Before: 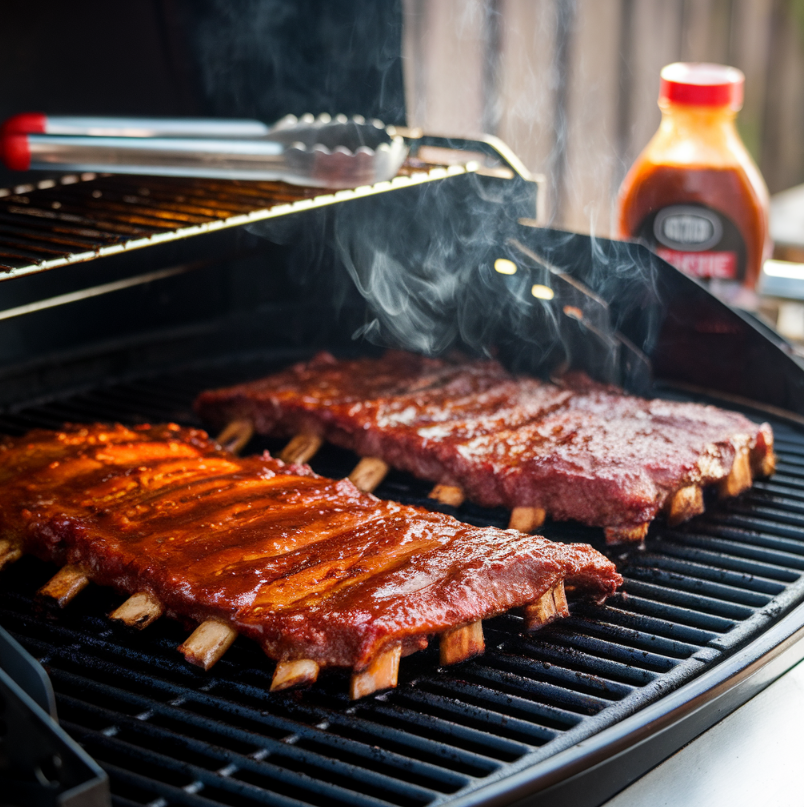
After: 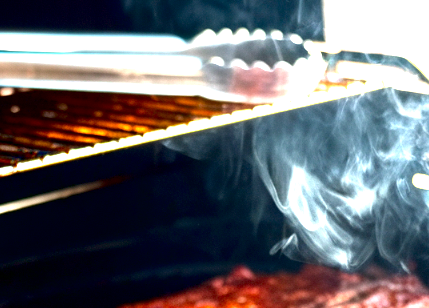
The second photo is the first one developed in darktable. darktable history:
crop: left 10.278%, top 10.587%, right 36.337%, bottom 51.245%
contrast brightness saturation: contrast 0.07, brightness -0.141, saturation 0.113
exposure: black level correction 0.005, exposure 2.085 EV, compensate exposure bias true, compensate highlight preservation false
tone equalizer: edges refinement/feathering 500, mask exposure compensation -1.57 EV, preserve details no
